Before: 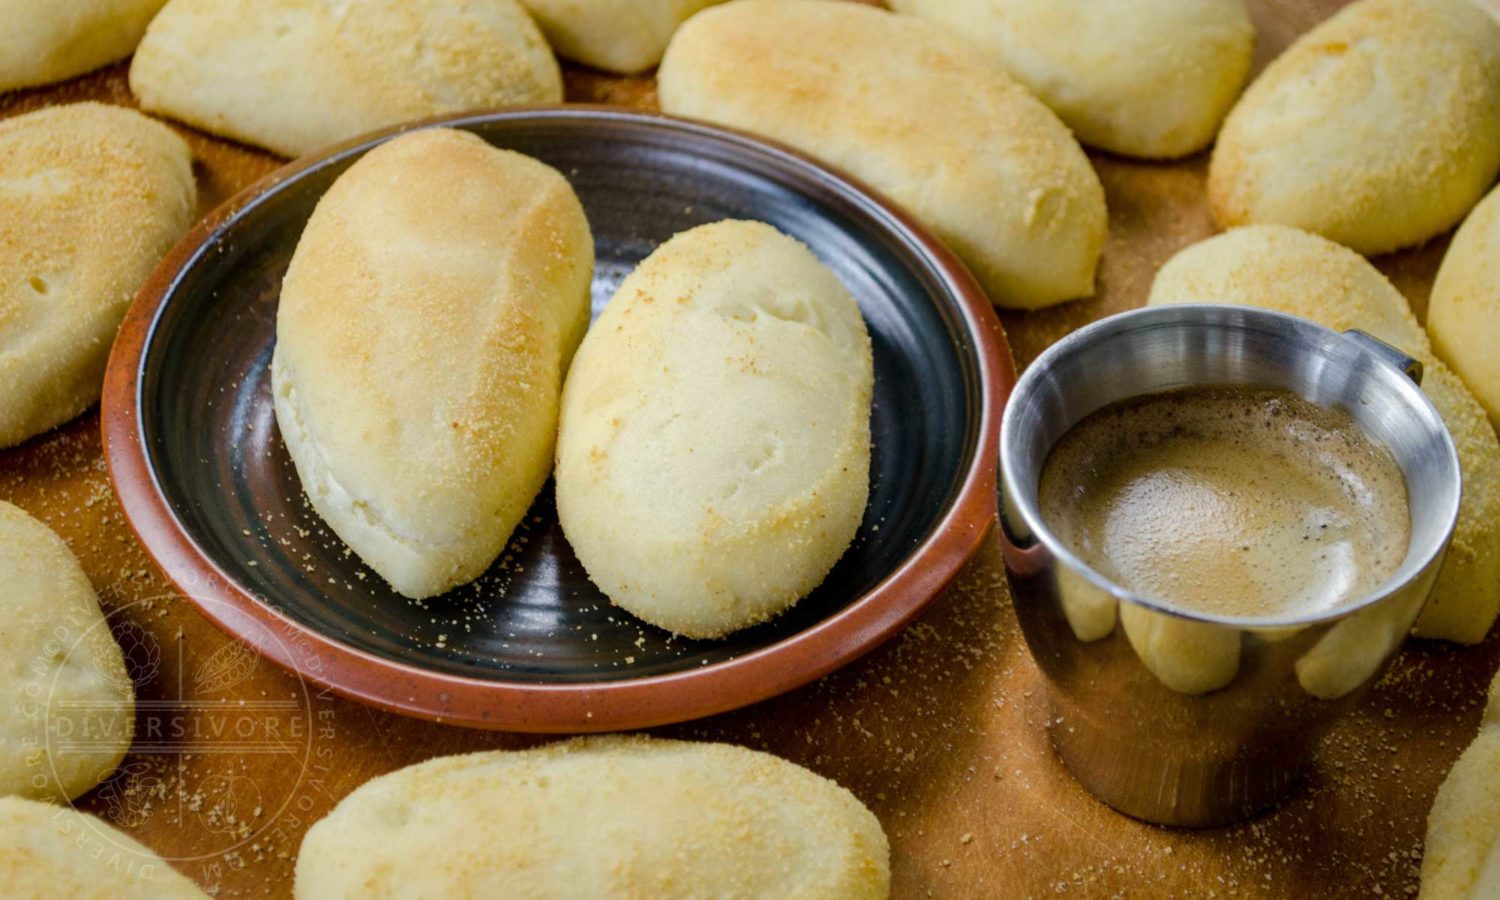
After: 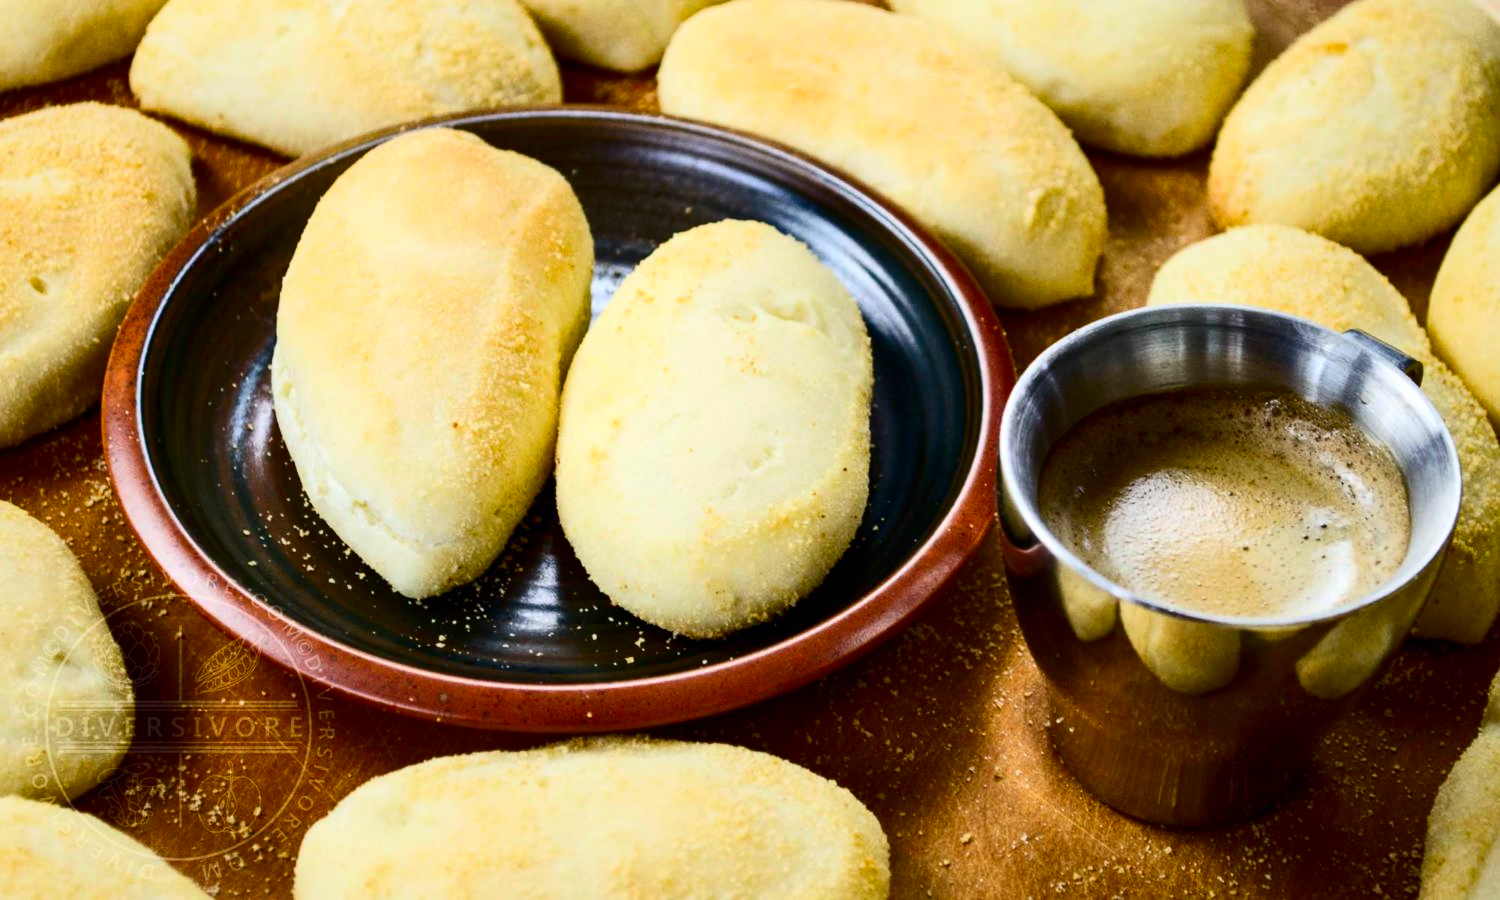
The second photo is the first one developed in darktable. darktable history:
contrast brightness saturation: contrast 0.411, brightness 0.047, saturation 0.261
